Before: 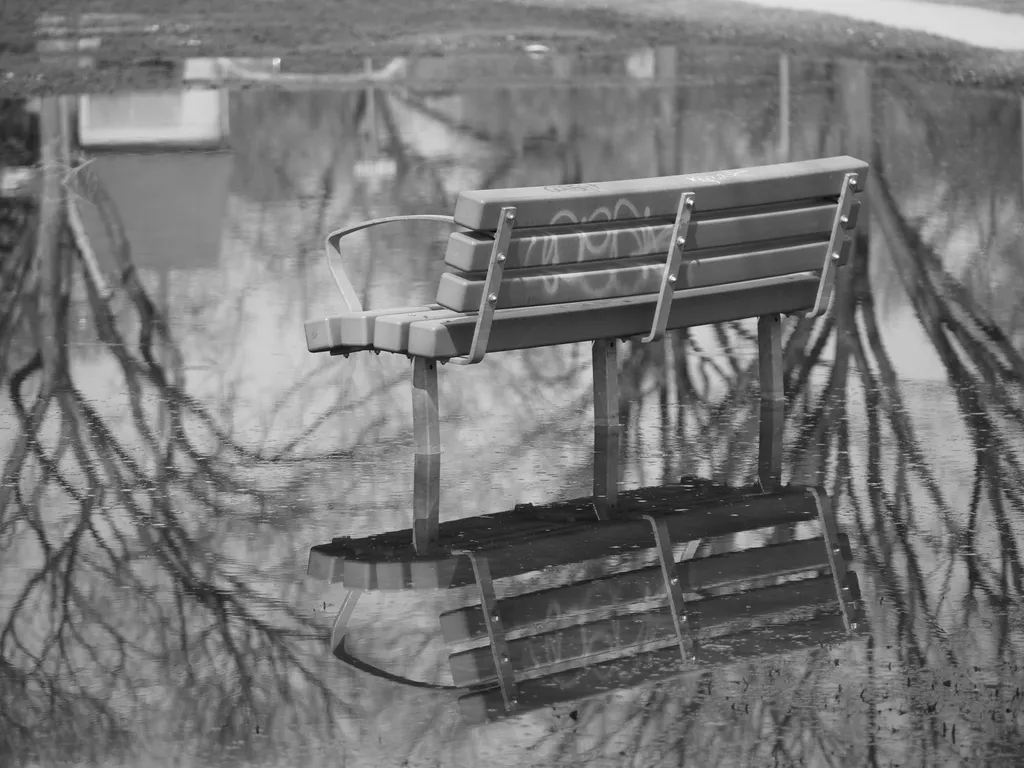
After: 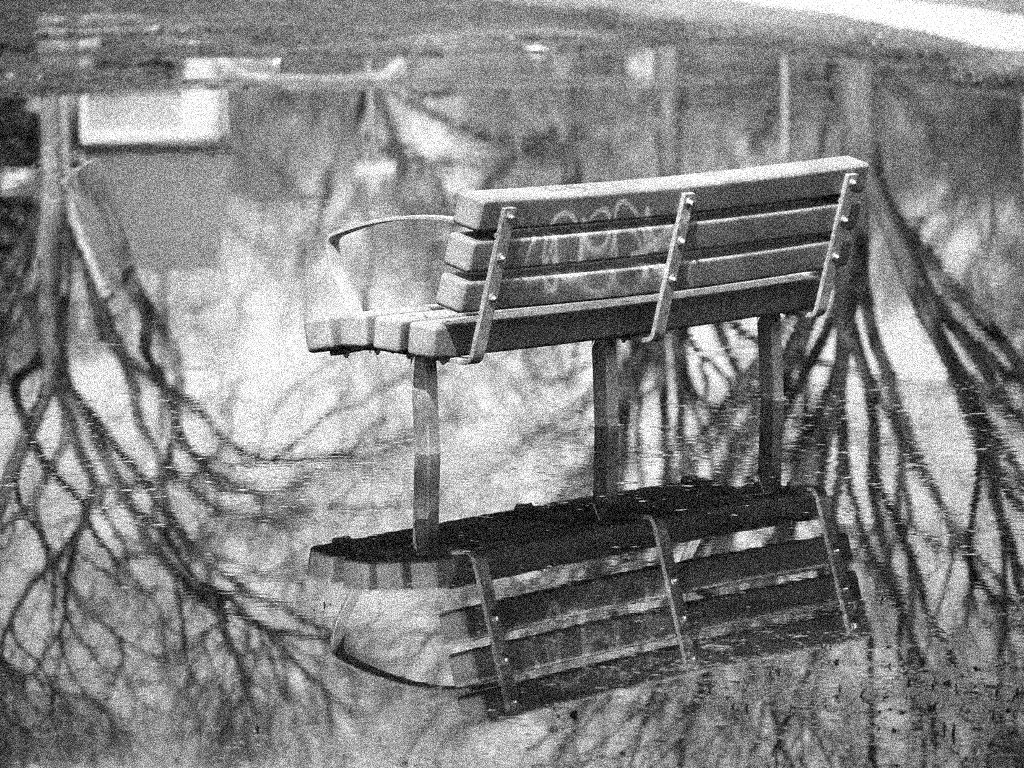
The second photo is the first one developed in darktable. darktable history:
tone equalizer: -8 EV -0.75 EV, -7 EV -0.7 EV, -6 EV -0.6 EV, -5 EV -0.4 EV, -3 EV 0.4 EV, -2 EV 0.6 EV, -1 EV 0.7 EV, +0 EV 0.75 EV, edges refinement/feathering 500, mask exposure compensation -1.57 EV, preserve details no
grain: coarseness 3.75 ISO, strength 100%, mid-tones bias 0%
